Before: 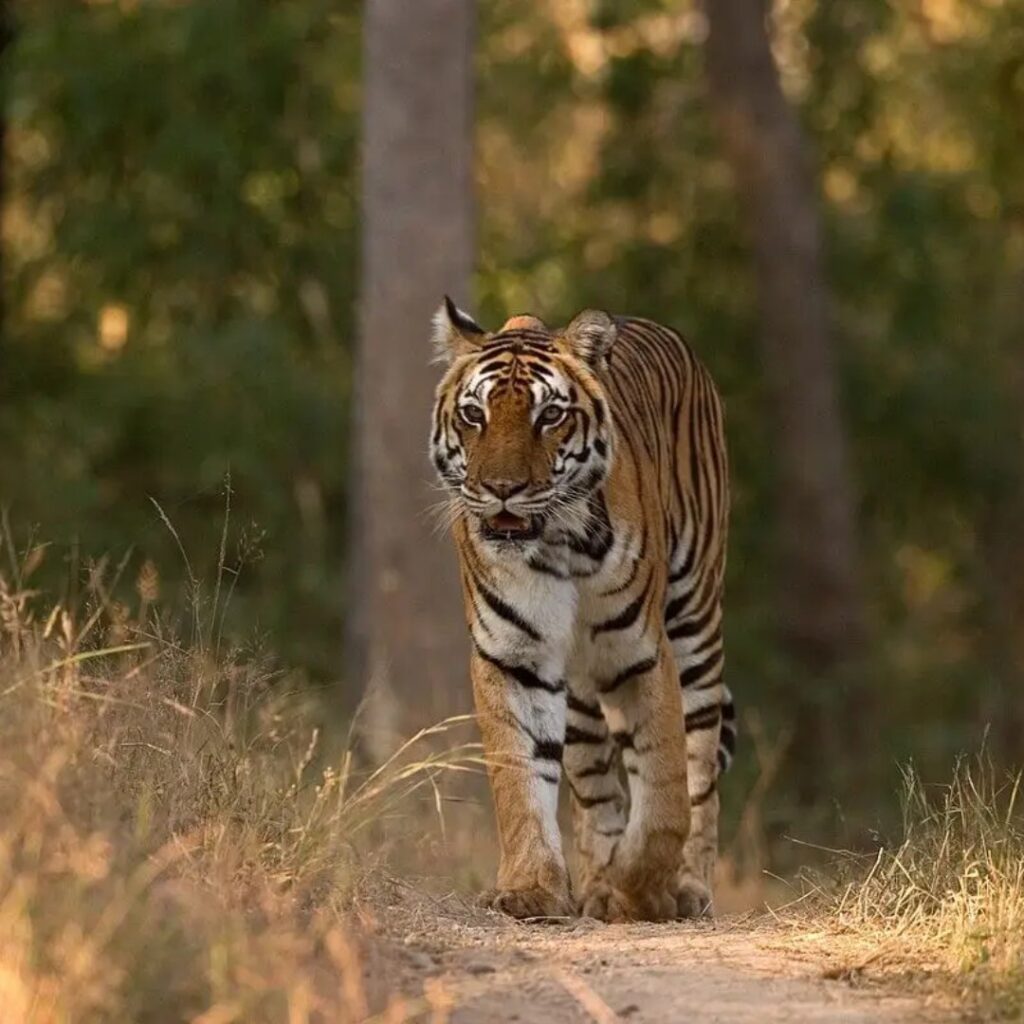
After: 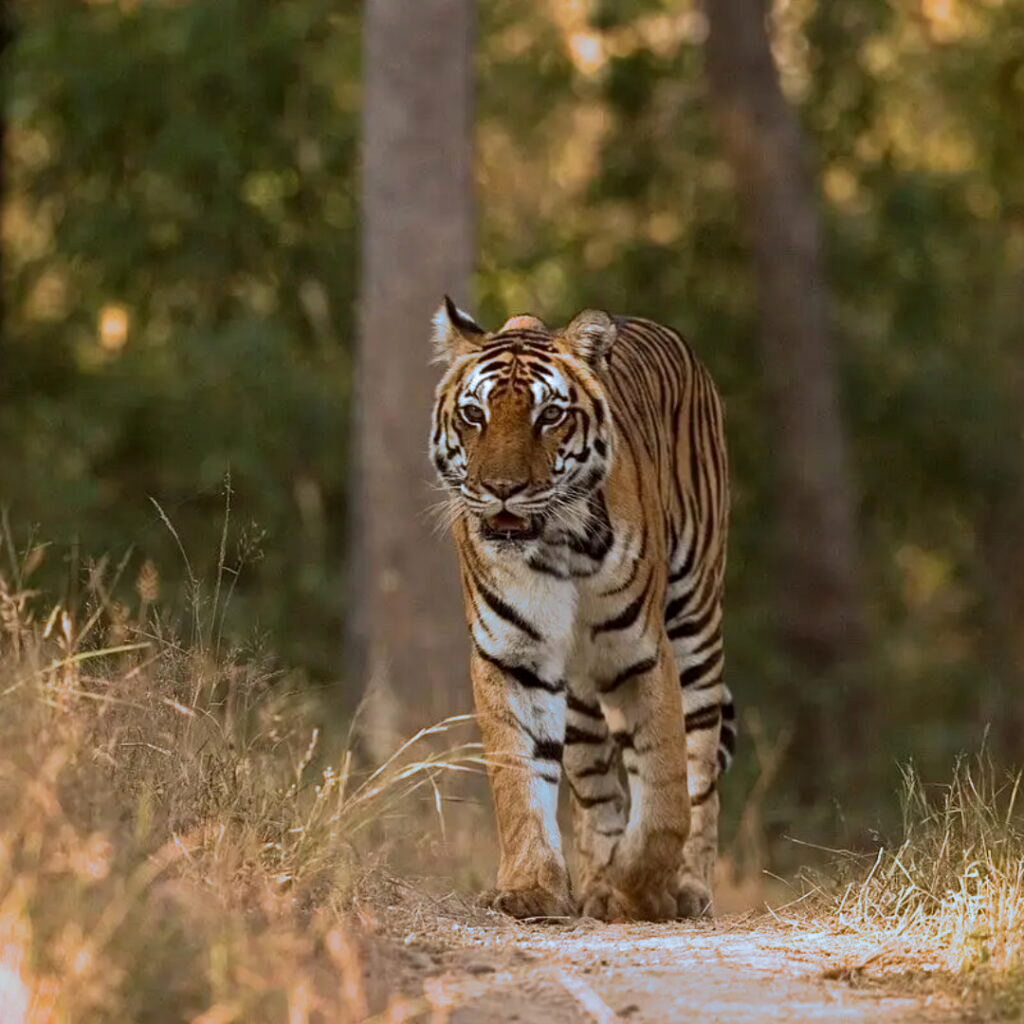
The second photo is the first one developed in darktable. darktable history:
local contrast: mode bilateral grid, contrast 20, coarseness 50, detail 120%, midtone range 0.2
split-toning: shadows › hue 351.18°, shadows › saturation 0.86, highlights › hue 218.82°, highlights › saturation 0.73, balance -19.167
exposure: exposure 0.128 EV, compensate highlight preservation false
